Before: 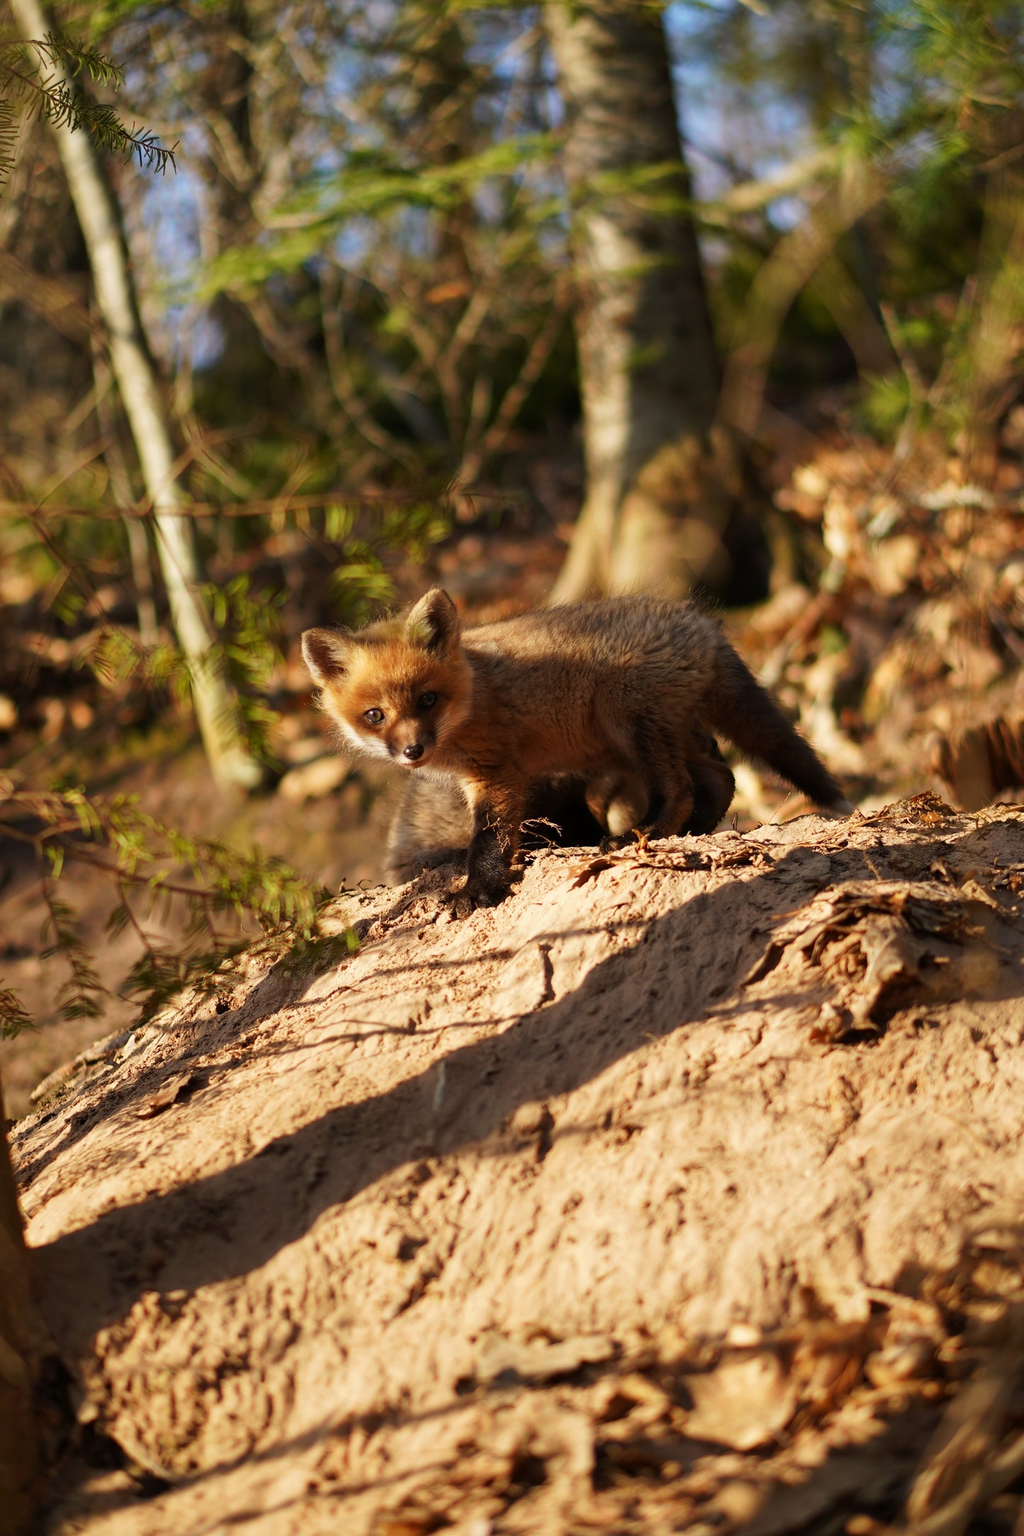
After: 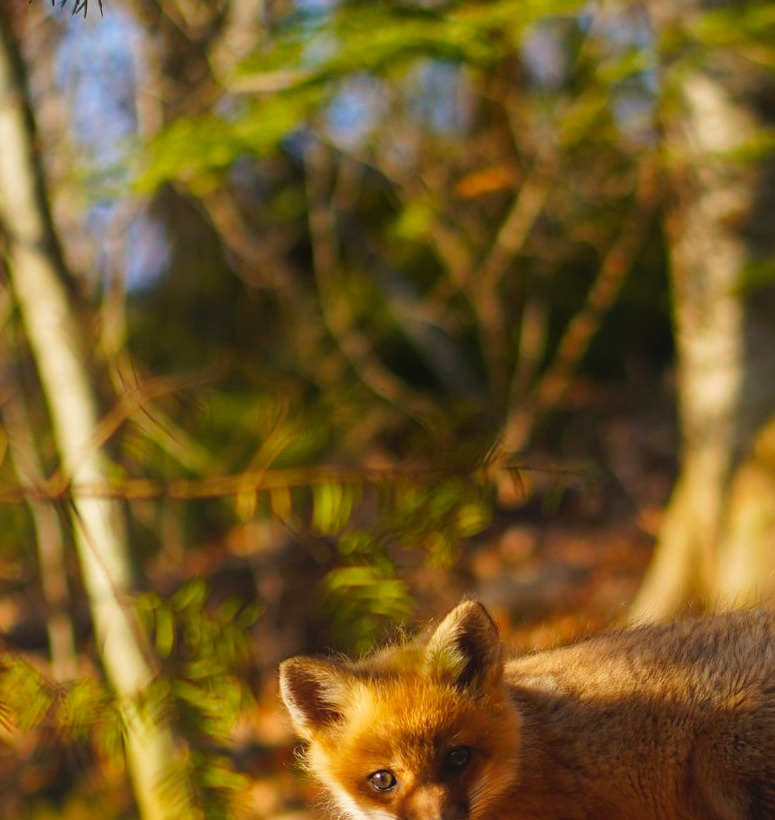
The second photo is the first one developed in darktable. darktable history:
color balance rgb: perceptual saturation grading › global saturation 20%, global vibrance 20%
crop: left 10.121%, top 10.631%, right 36.218%, bottom 51.526%
bloom: size 40%
